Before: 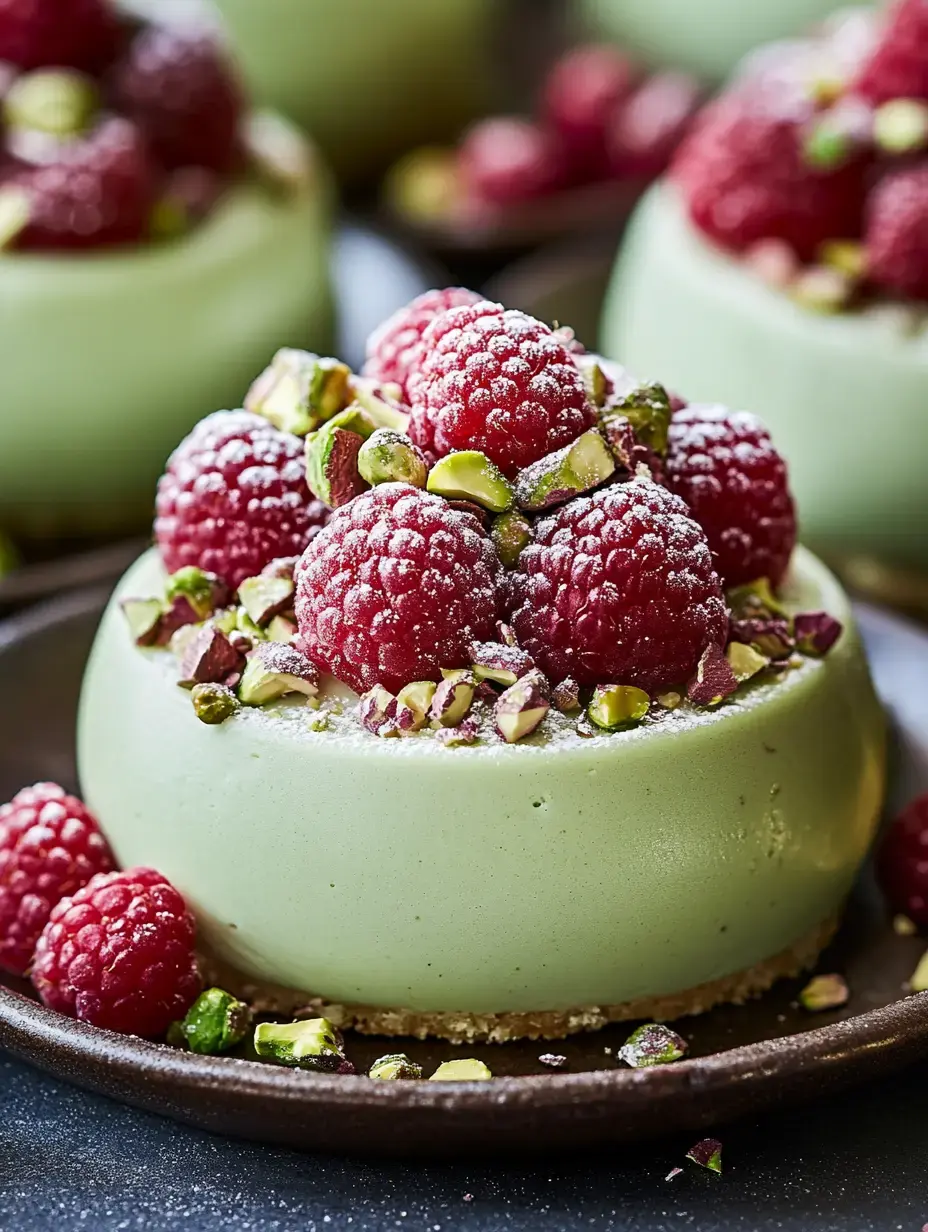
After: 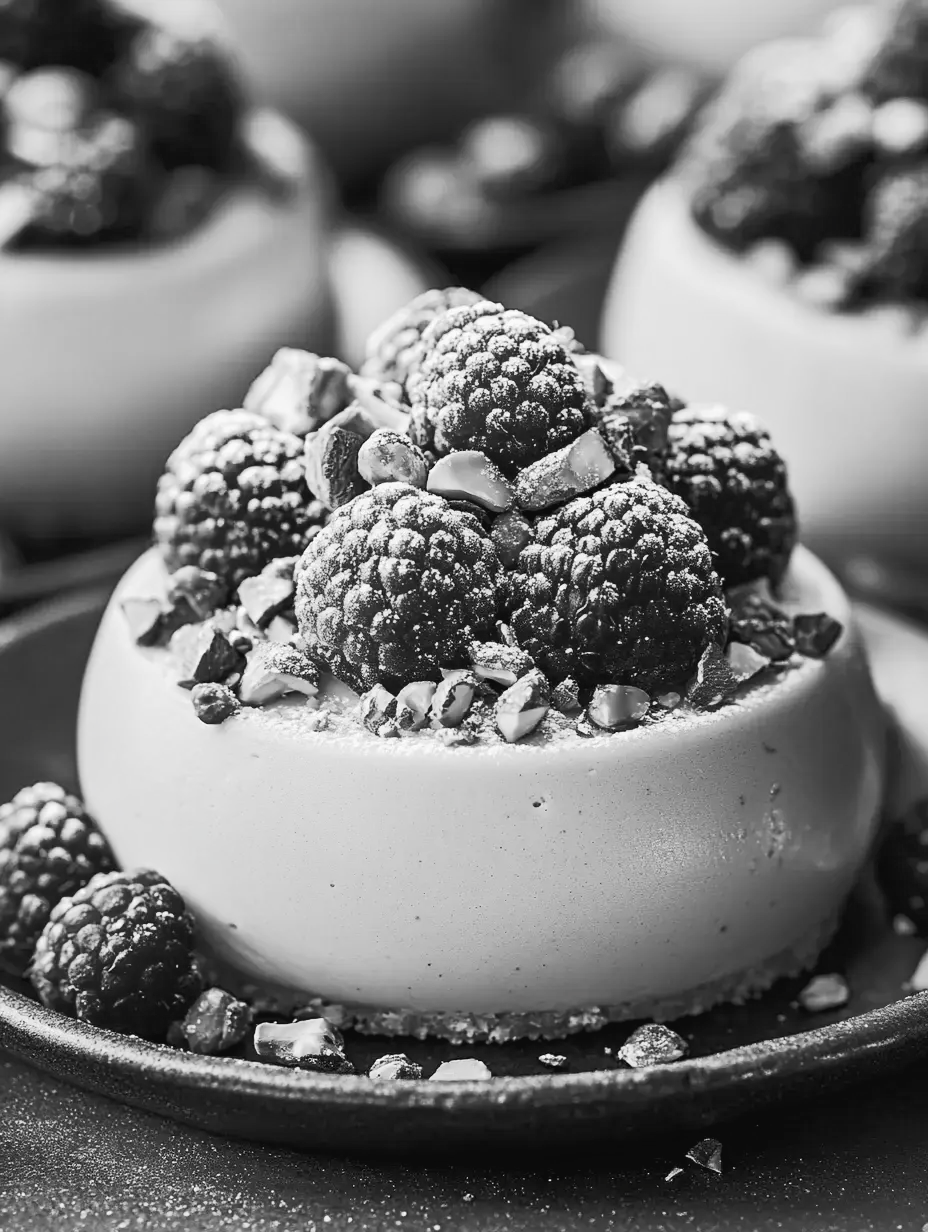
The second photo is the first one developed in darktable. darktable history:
tone curve: curves: ch0 [(0, 0) (0.003, 0.026) (0.011, 0.03) (0.025, 0.047) (0.044, 0.082) (0.069, 0.119) (0.1, 0.157) (0.136, 0.19) (0.177, 0.231) (0.224, 0.27) (0.277, 0.318) (0.335, 0.383) (0.399, 0.456) (0.468, 0.532) (0.543, 0.618) (0.623, 0.71) (0.709, 0.786) (0.801, 0.851) (0.898, 0.908) (1, 1)], preserve colors none
color look up table: target L [86.7, 86.7, 87.41, 75.88, 67, 61.32, 49.24, 34.88, 21.25, 201, 72.94, 62.46, 59.41, 55.8, 51.22, 41.83, 49.64, 44, 51.22, 45.36, 43.19, 32.32, 33.46, 9.598, 14.2, 2.461, 90.24, 80.97, 83.12, 74.42, 67.74, 64.74, 62.08, 71.47, 63.98, 46.84, 57.09, 37.13, 40.73, 23.07, 21.7, 17.06, 94.45, 83.12, 77.34, 79.88, 53.68, 48.44, 5.065], target a [-0.002 ×4, 0 ×6, -0.001, 0, 0, 0.001, 0, 0.001, 0, 0, 0, 0.001, 0, 0, 0.001, 0, 0, 0, -0.001, -0.001, -0.002, -0.001, 0, 0, 0, -0.001, 0, 0, 0, 0.001, 0, 0, 0, -0.001, -0.001, -0.002, -0.001, 0, 0.001, 0, 0], target b [0.022 ×4, 0.002, 0.002, 0.001, 0.001, 0.001, -0.001, 0.002, 0.002, 0.002, -0.004, 0.001, -0.003, 0.001, 0.001, 0.001, -0.003, 0.001, -0.003, -0.003, -0.001, -0.001, 0.001, 0.001, 0.022, 0.023, 0.022, 0.002 ×5, 0.001, 0.002, -0.003, -0.003, 0.001, 0.001, 0.009, 0, 0.023, 0.002, 0.001, -0.002, 0.001, 0.001], num patches 49
